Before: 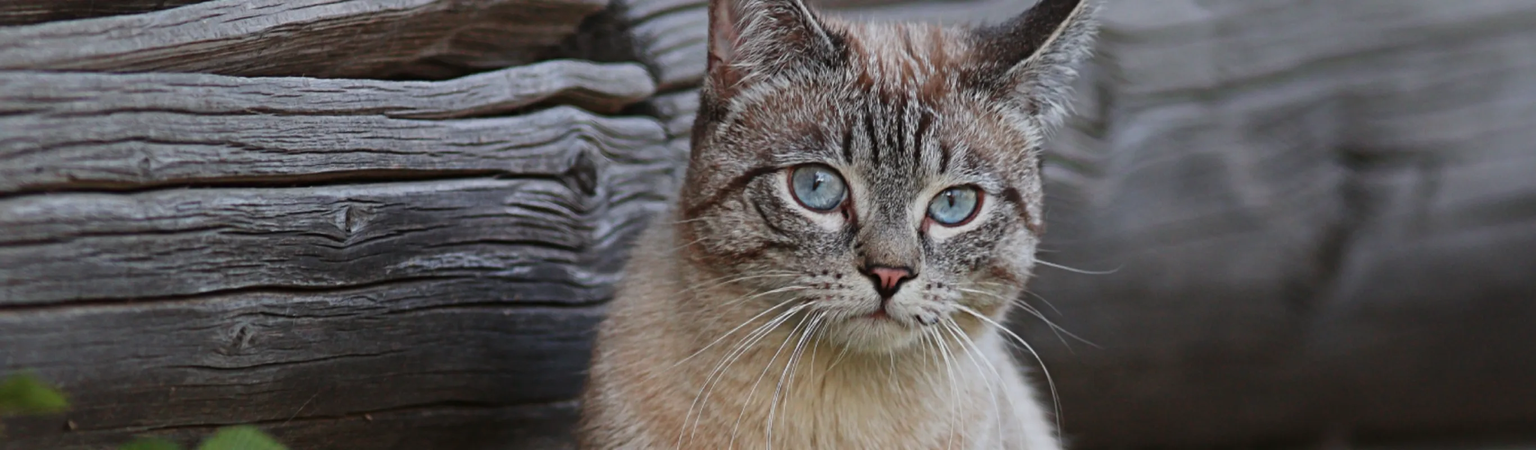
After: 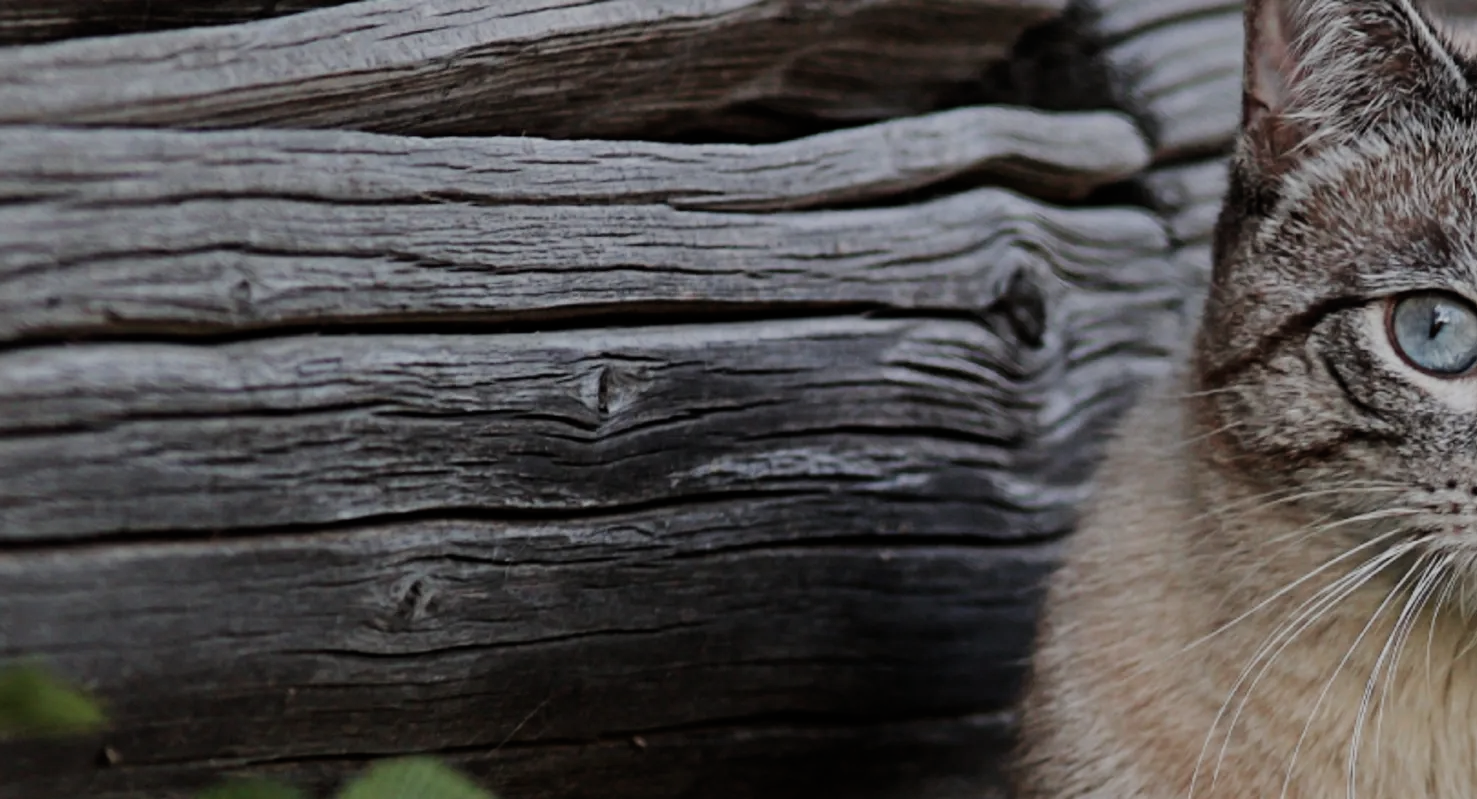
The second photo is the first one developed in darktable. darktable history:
filmic rgb: black relative exposure -6.99 EV, white relative exposure 5.6 EV, threshold 5.95 EV, hardness 2.86, enable highlight reconstruction true
exposure: compensate exposure bias true, compensate highlight preservation false
crop: left 0.608%, right 45.296%, bottom 0.084%
contrast brightness saturation: contrast 0.114, saturation -0.161
